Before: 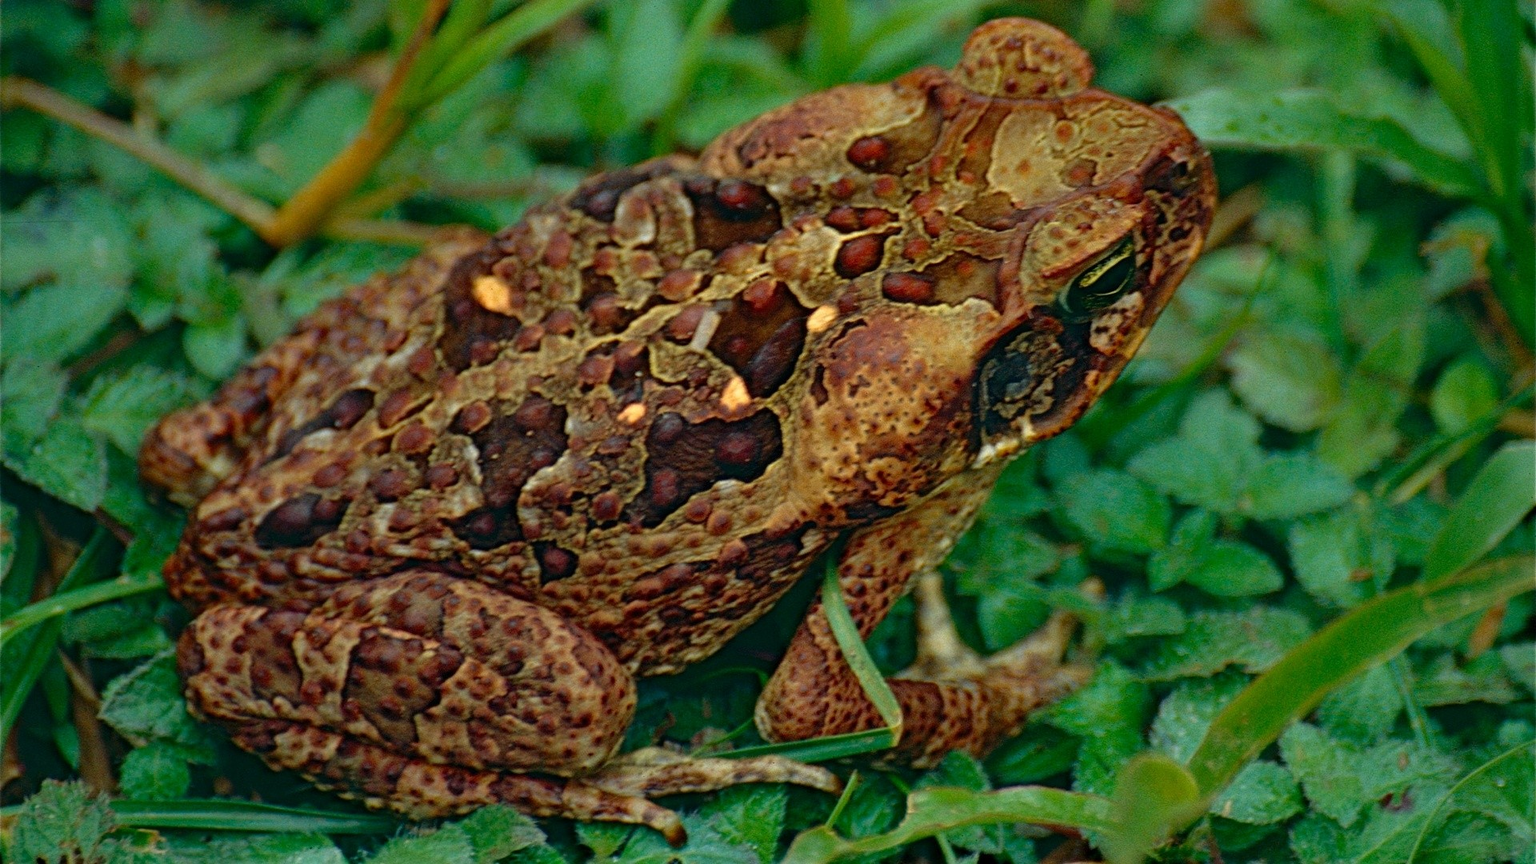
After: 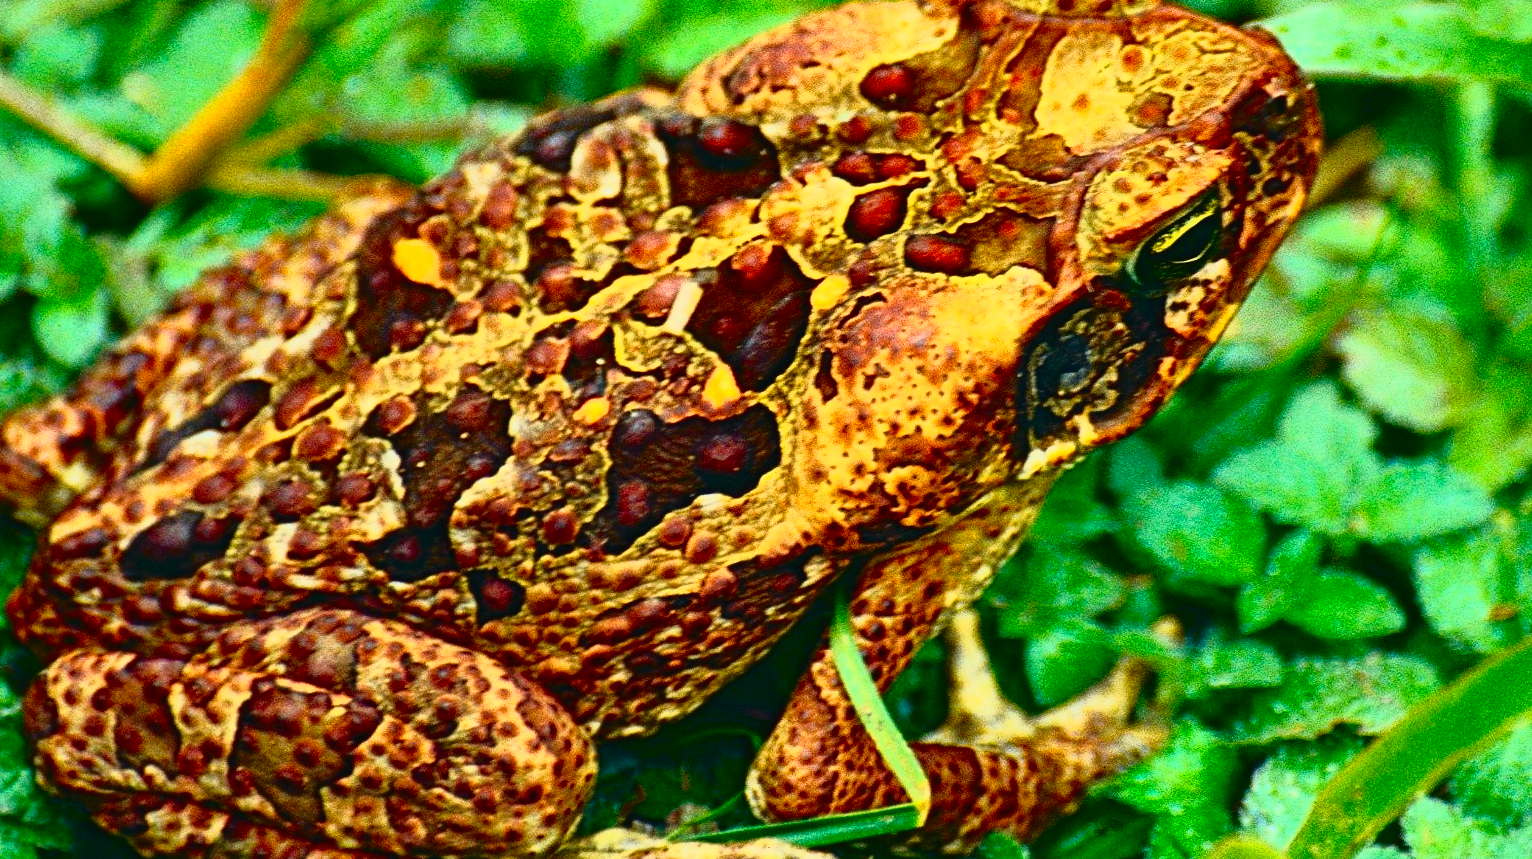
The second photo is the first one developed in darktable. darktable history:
contrast brightness saturation: contrast 0.844, brightness 0.606, saturation 0.605
crop and rotate: left 10.33%, top 9.832%, right 9.846%, bottom 10.597%
tone curve: curves: ch0 [(0, 0.013) (0.129, 0.1) (0.291, 0.375) (0.46, 0.576) (0.667, 0.78) (0.851, 0.903) (0.997, 0.951)]; ch1 [(0, 0) (0.353, 0.344) (0.45, 0.46) (0.498, 0.495) (0.528, 0.531) (0.563, 0.566) (0.592, 0.609) (0.657, 0.672) (1, 1)]; ch2 [(0, 0) (0.333, 0.346) (0.375, 0.375) (0.427, 0.44) (0.5, 0.501) (0.505, 0.505) (0.544, 0.573) (0.576, 0.615) (0.612, 0.644) (0.66, 0.715) (1, 1)], color space Lab, independent channels, preserve colors none
